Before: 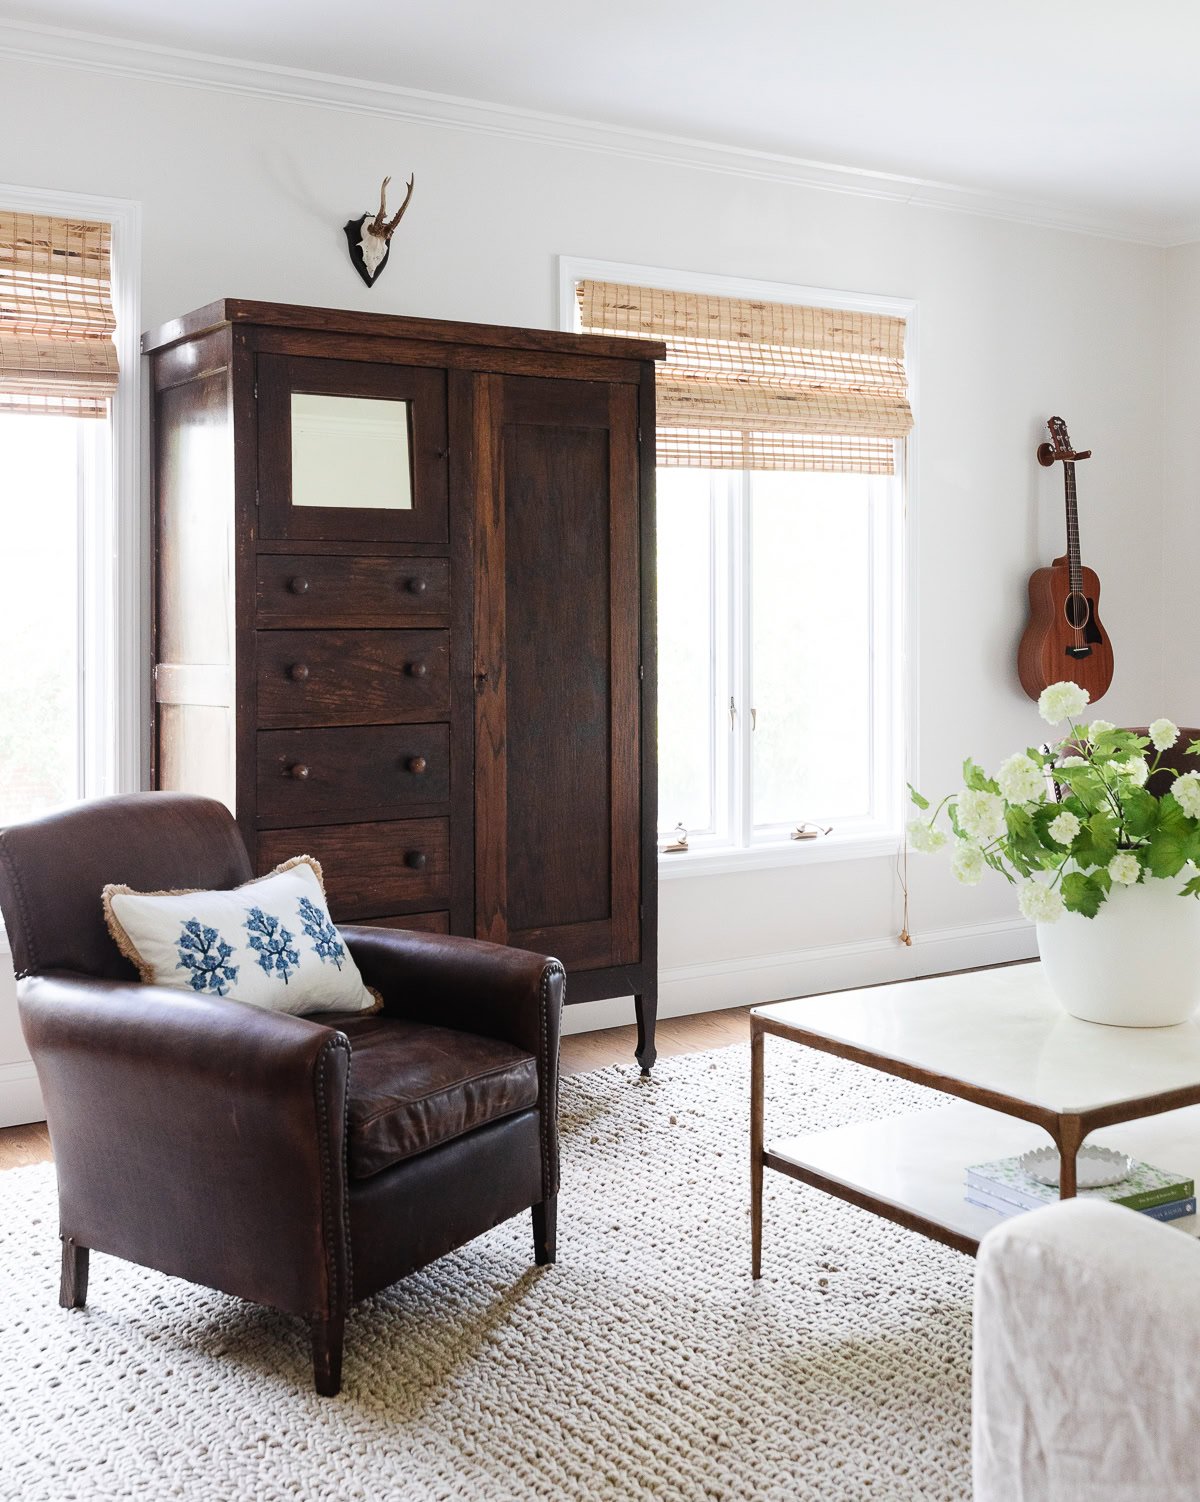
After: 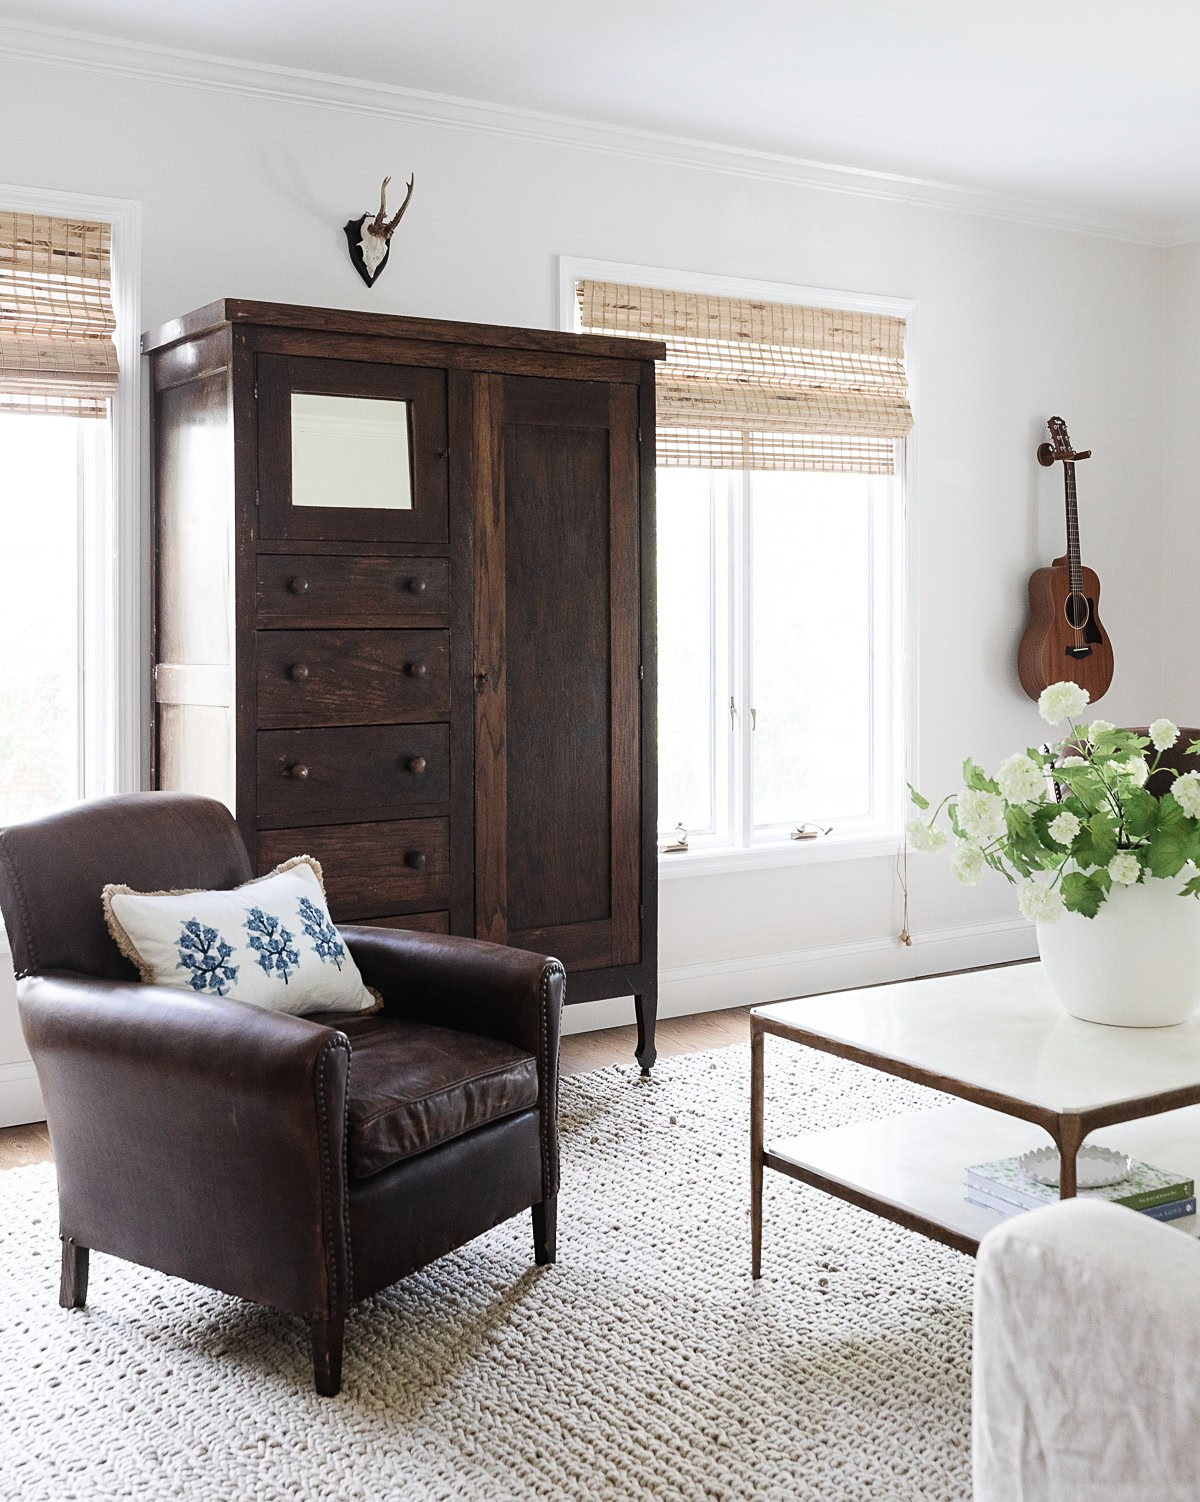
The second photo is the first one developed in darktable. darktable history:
contrast brightness saturation: saturation -0.155
sharpen: amount 0.204
color zones: curves: ch1 [(0.113, 0.438) (0.75, 0.5)]; ch2 [(0.12, 0.526) (0.75, 0.5)]
